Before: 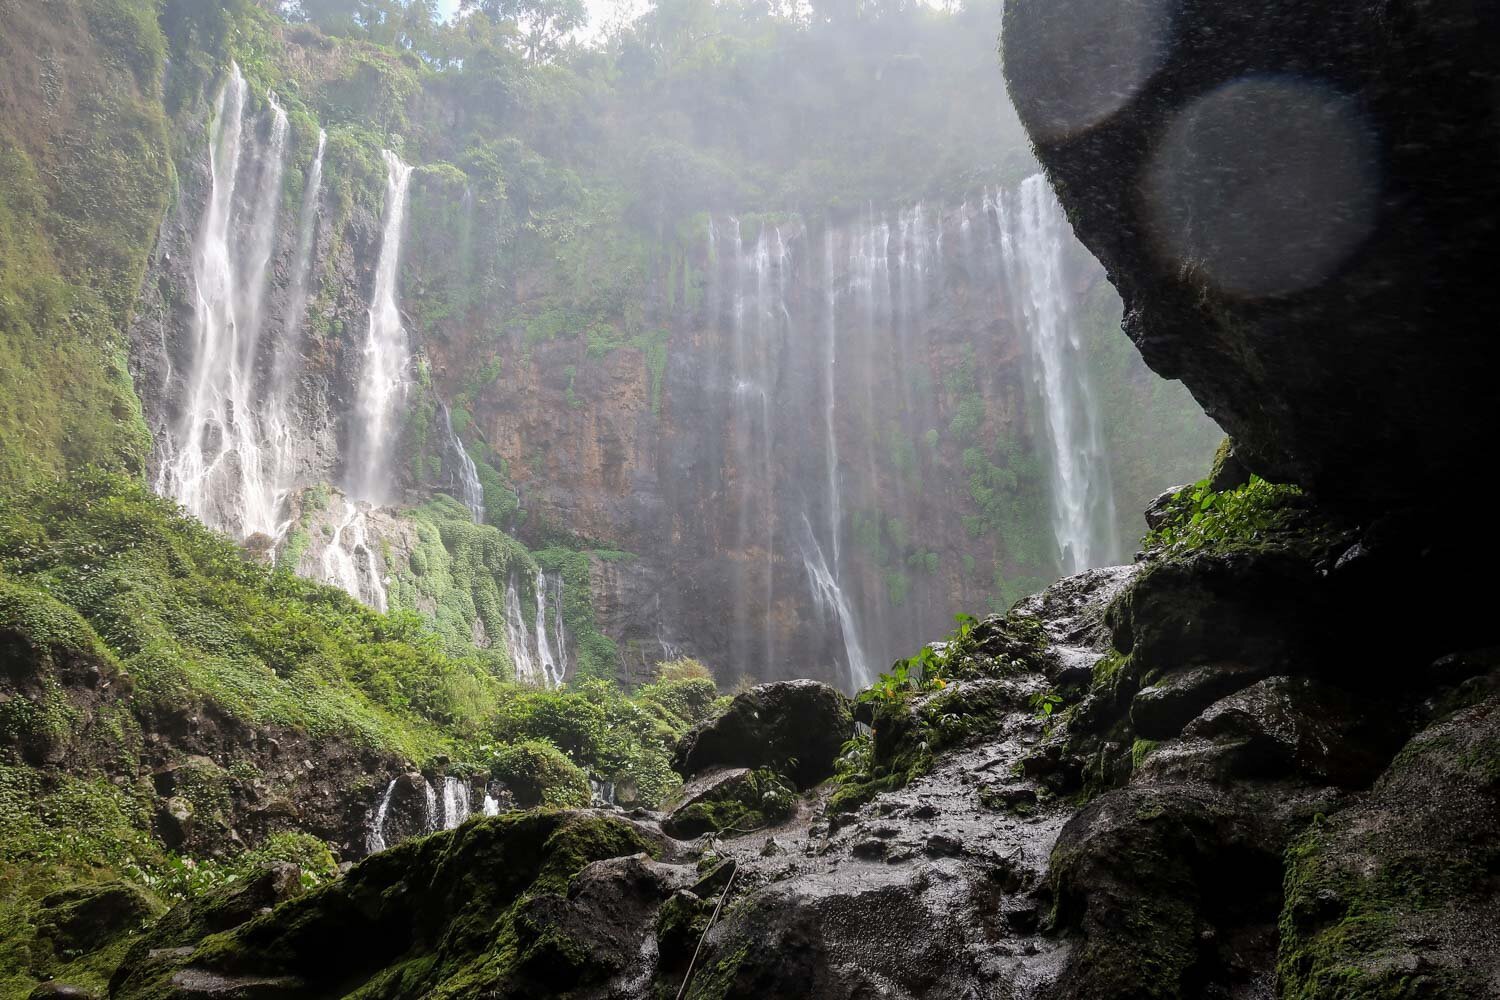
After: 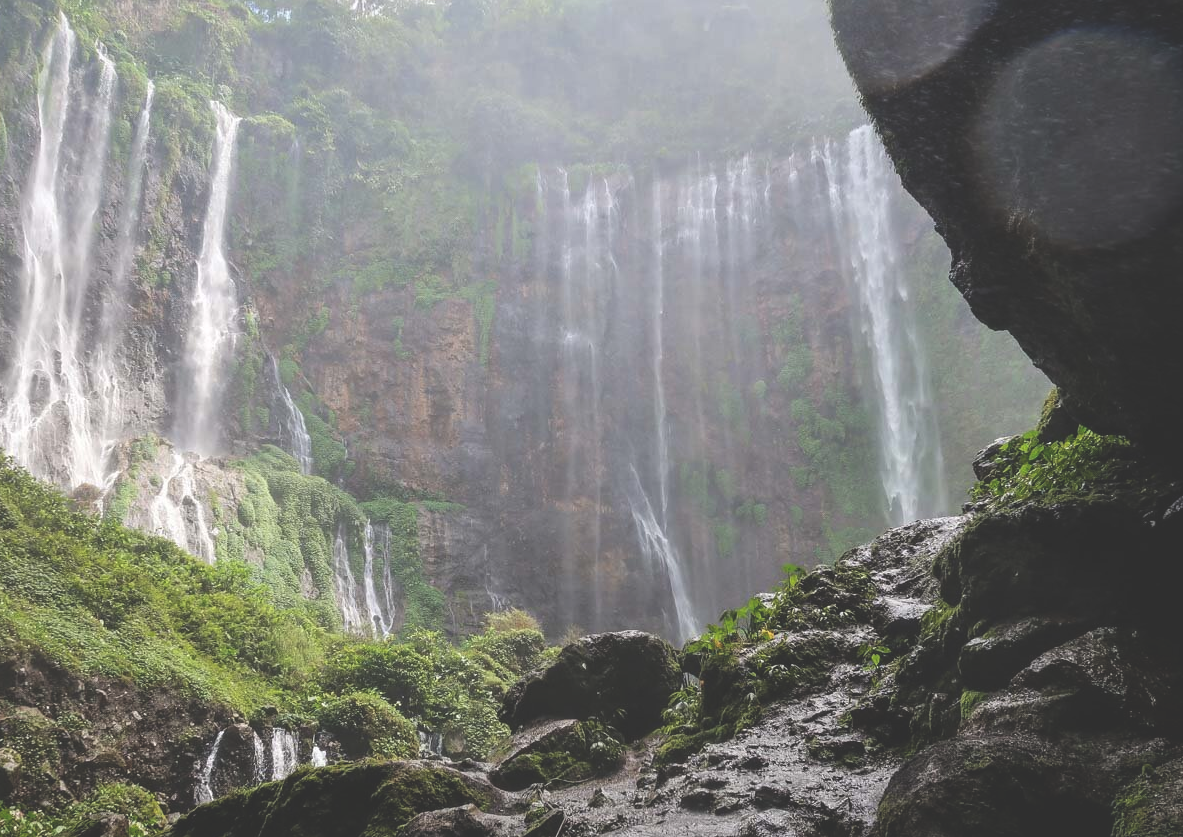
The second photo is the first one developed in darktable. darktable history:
exposure: black level correction -0.029, compensate exposure bias true, compensate highlight preservation false
crop: left 11.493%, top 4.931%, right 9.578%, bottom 10.537%
